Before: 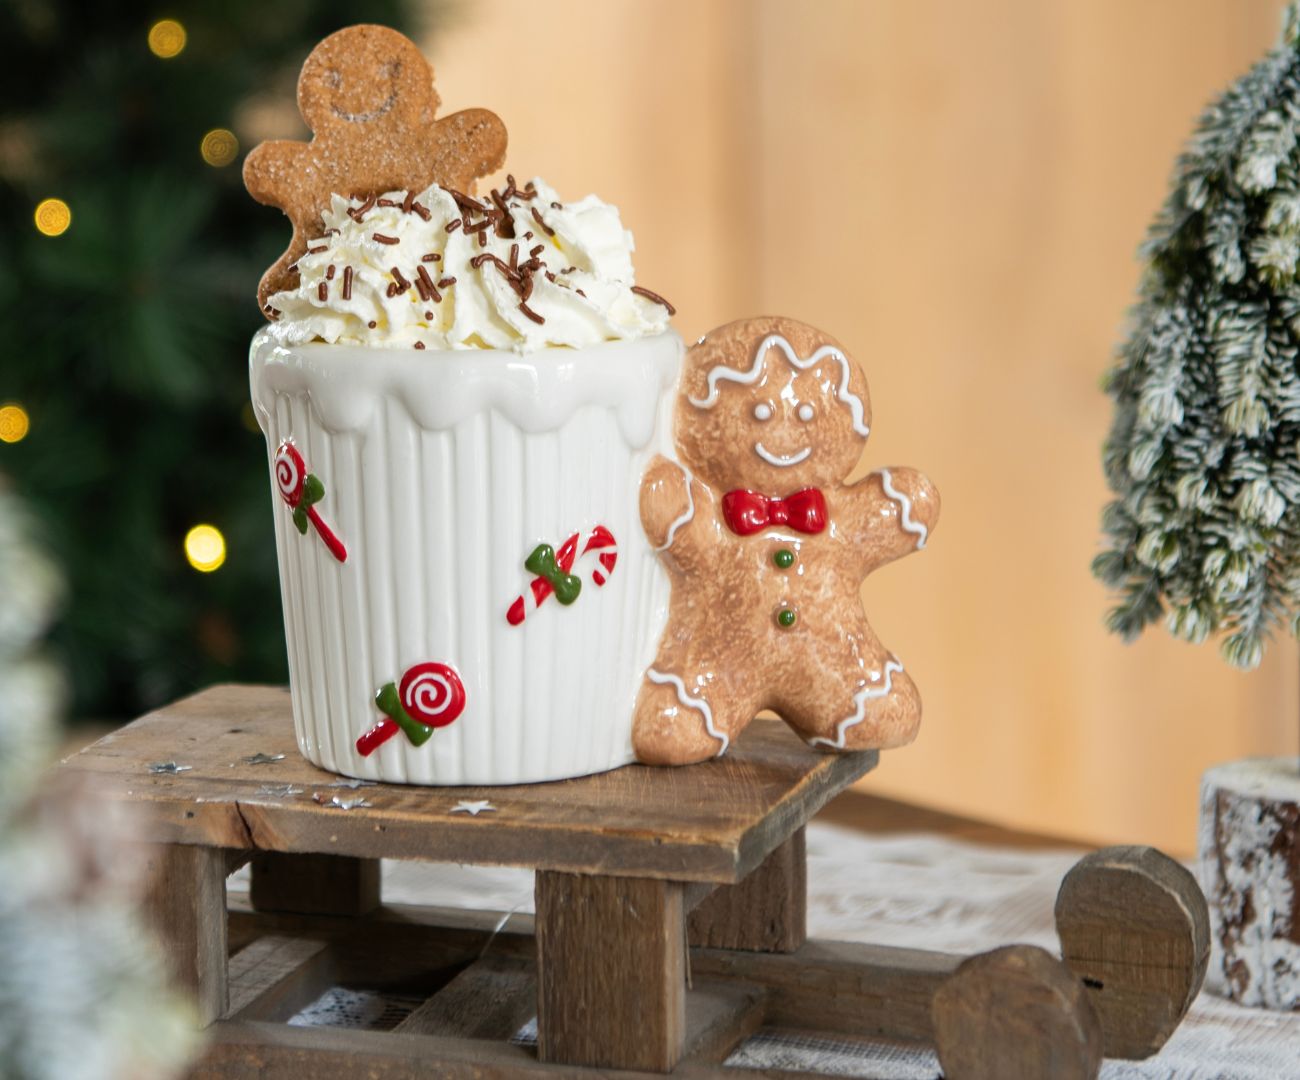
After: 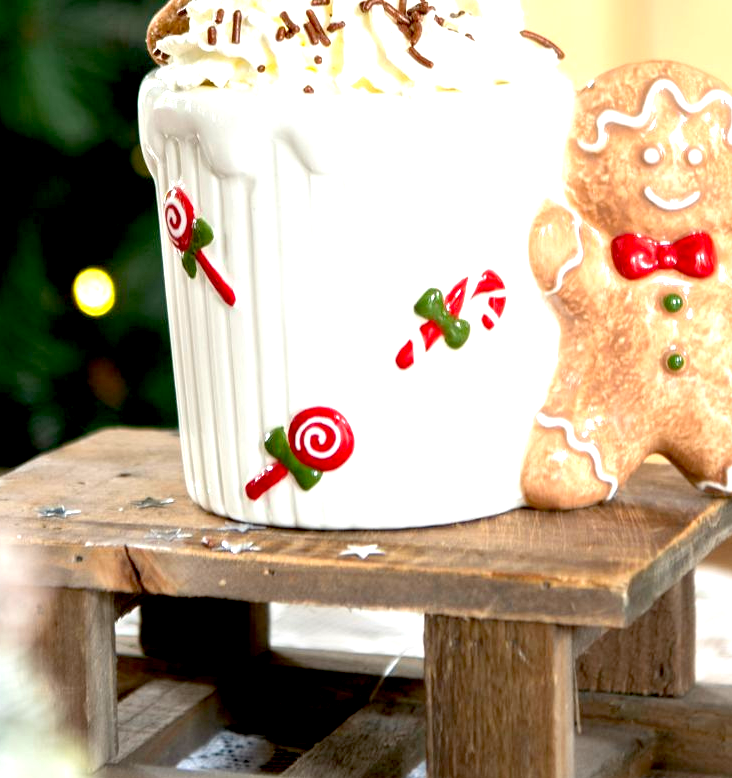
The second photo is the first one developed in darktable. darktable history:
exposure: black level correction 0.011, exposure 1.081 EV, compensate exposure bias true, compensate highlight preservation false
crop: left 8.571%, top 23.765%, right 35.071%, bottom 4.179%
